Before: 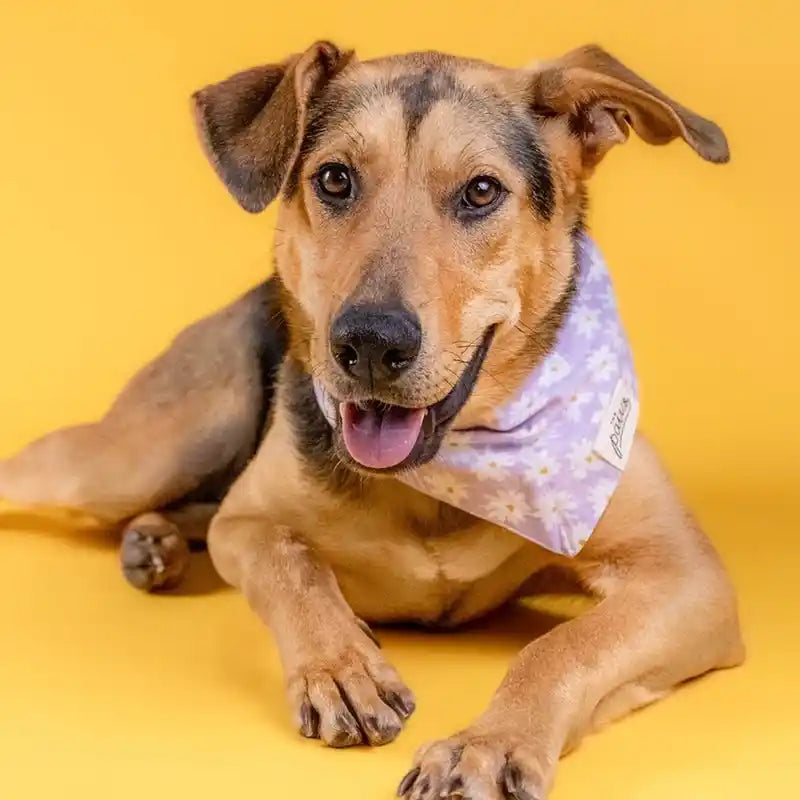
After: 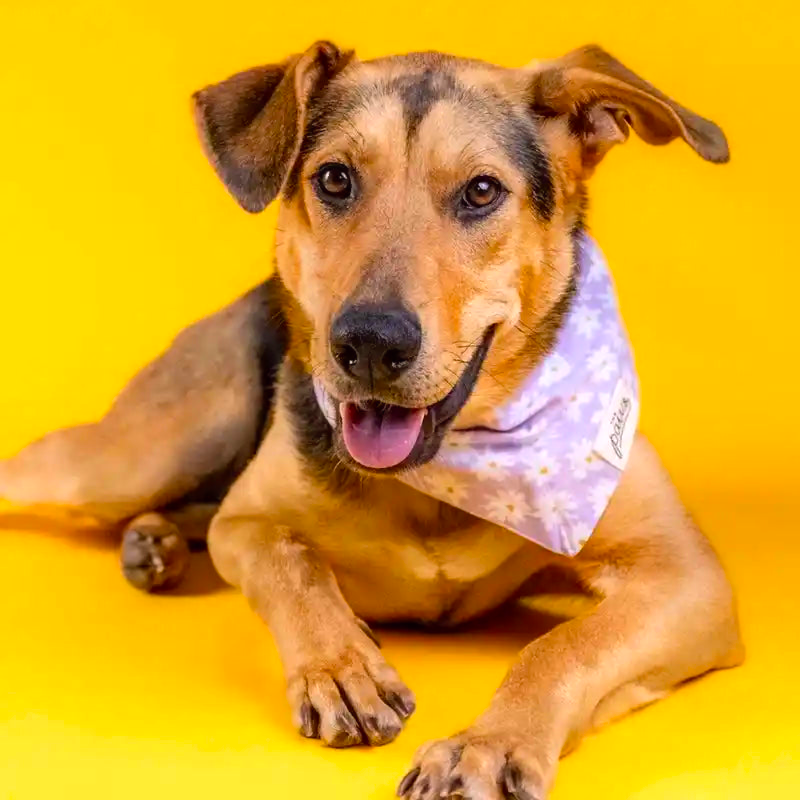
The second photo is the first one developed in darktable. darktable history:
color balance: lift [1, 1.001, 0.999, 1.001], gamma [1, 1.004, 1.007, 0.993], gain [1, 0.991, 0.987, 1.013], contrast 10%, output saturation 120%
contrast equalizer: y [[0.5 ×4, 0.467, 0.376], [0.5 ×6], [0.5 ×6], [0 ×6], [0 ×6]]
